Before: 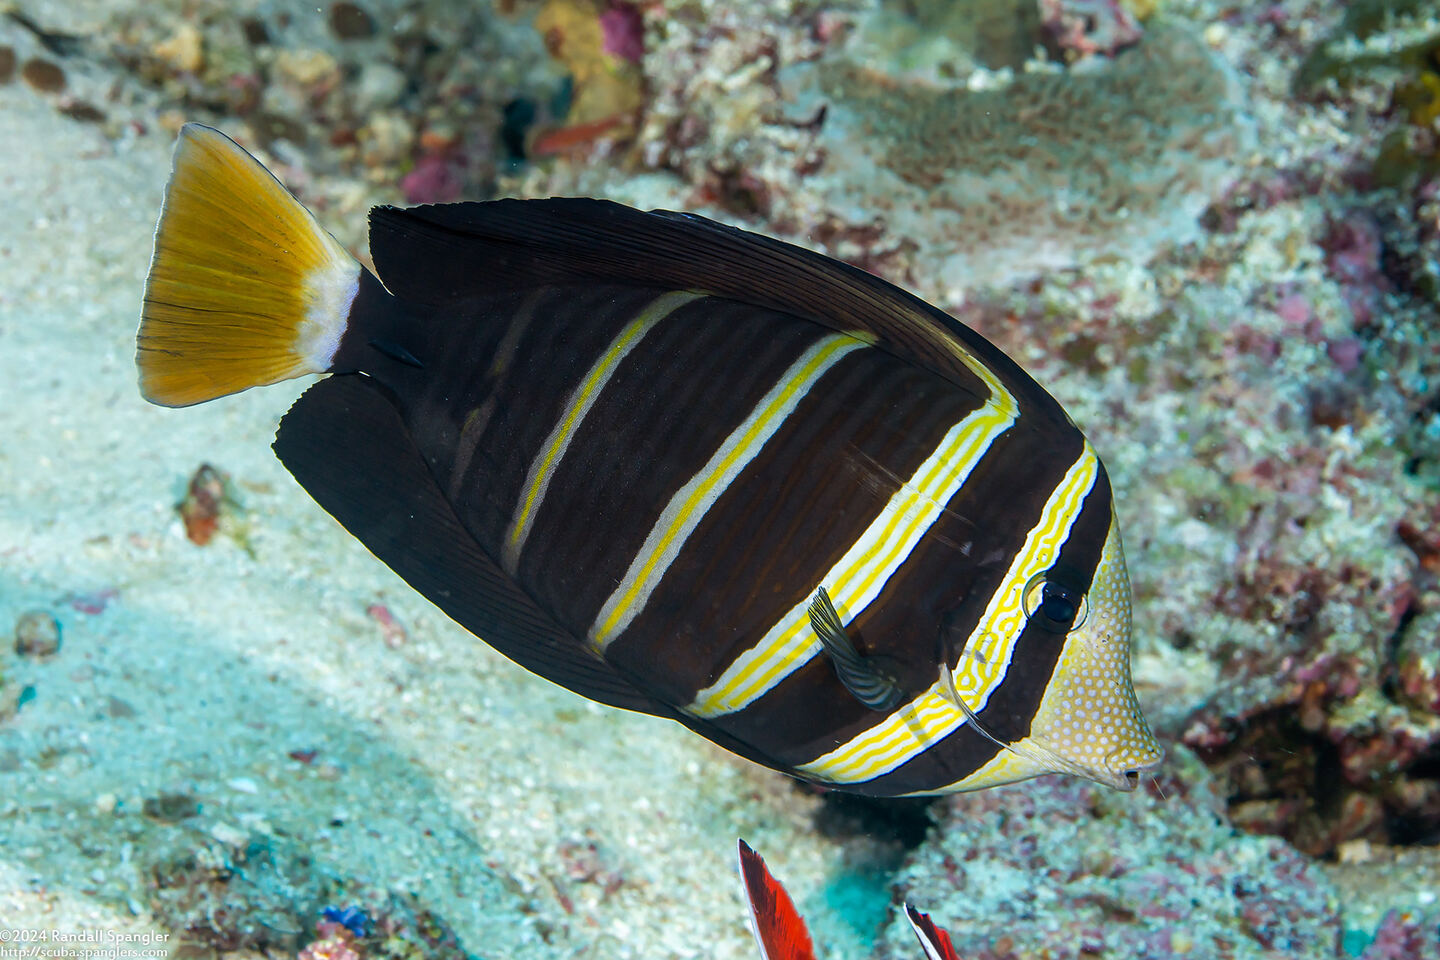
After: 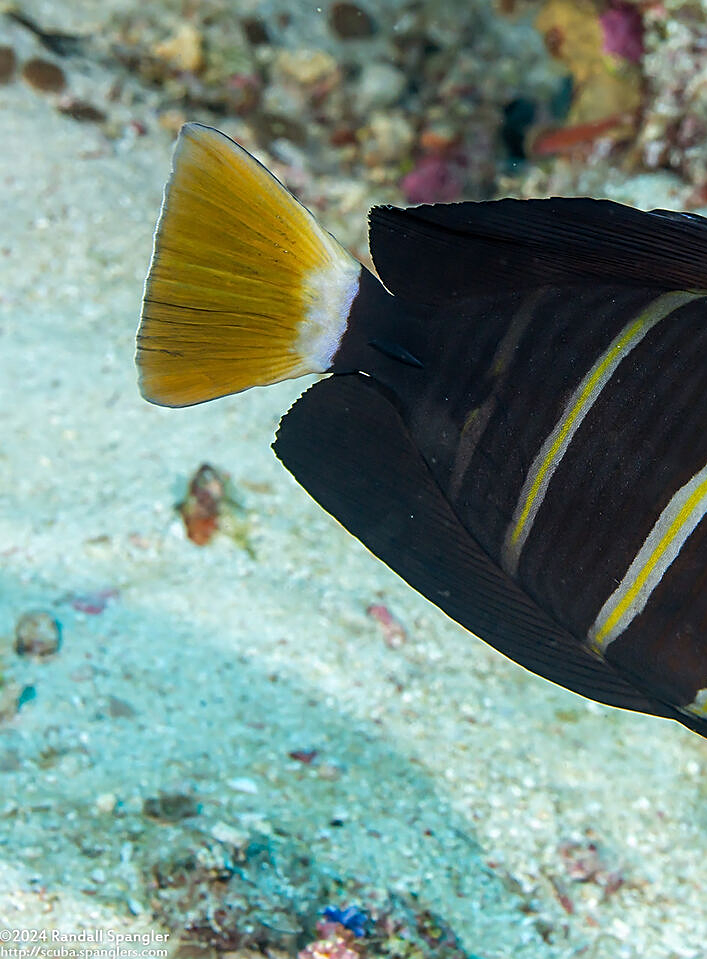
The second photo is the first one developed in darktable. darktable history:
sharpen: on, module defaults
crop and rotate: left 0%, top 0%, right 50.845%
